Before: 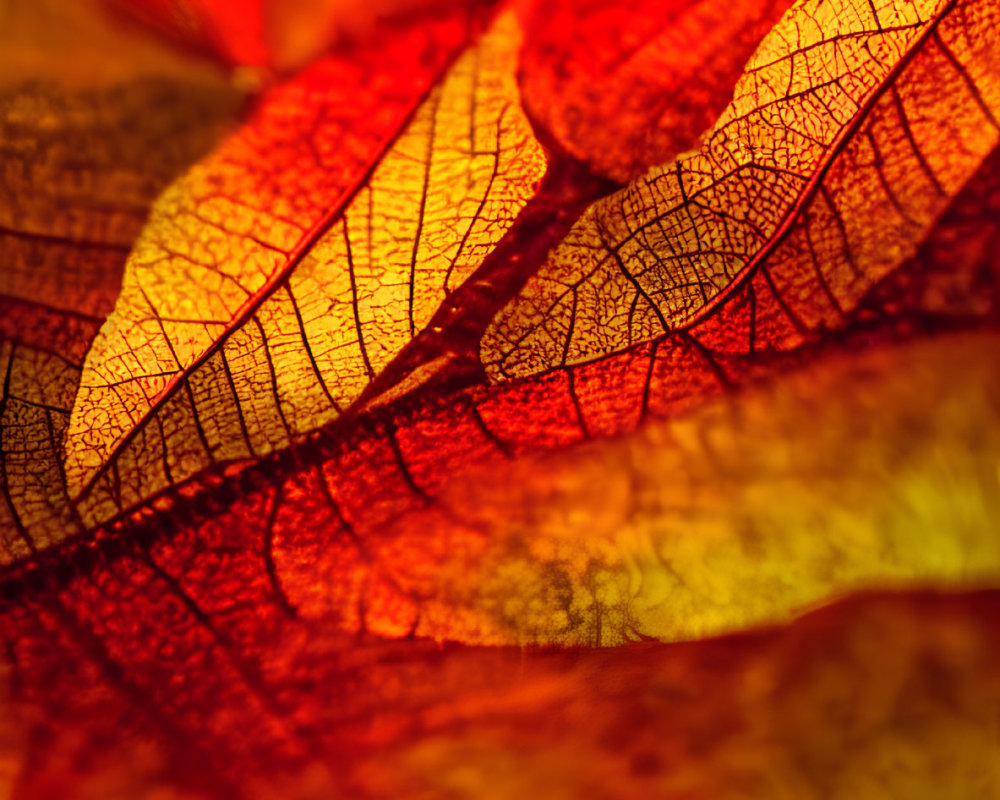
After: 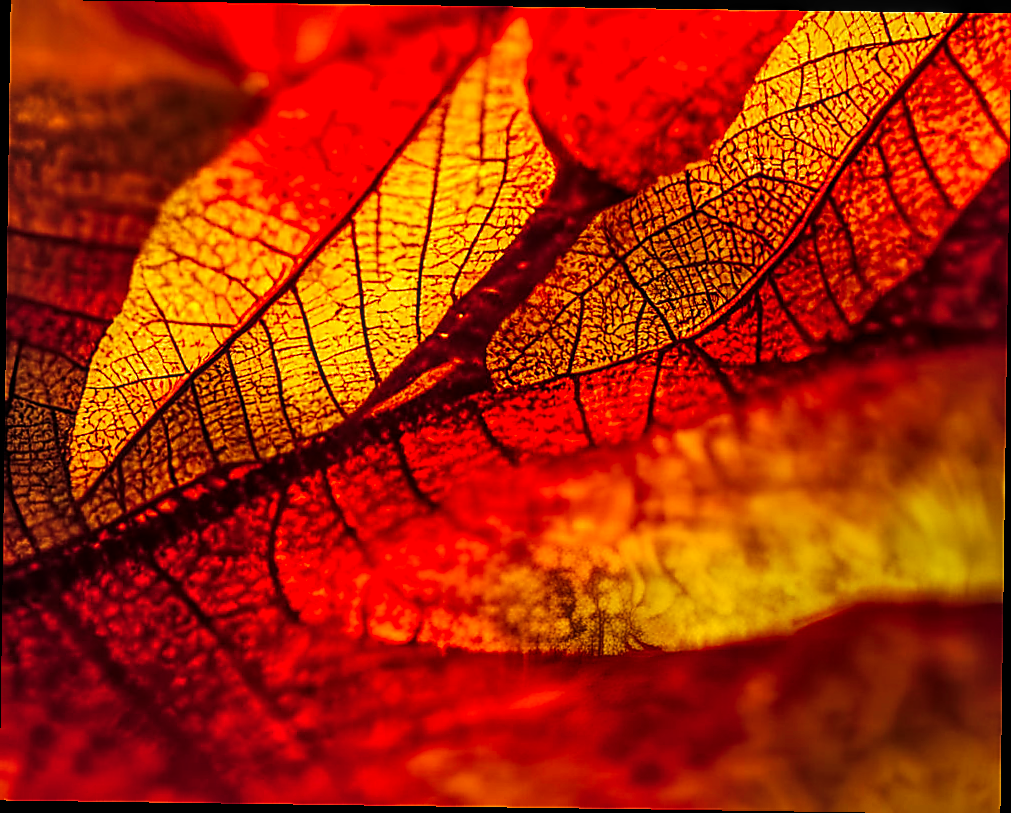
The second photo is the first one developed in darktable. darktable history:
tone curve: curves: ch0 [(0, 0) (0.003, 0.009) (0.011, 0.013) (0.025, 0.019) (0.044, 0.029) (0.069, 0.04) (0.1, 0.053) (0.136, 0.08) (0.177, 0.114) (0.224, 0.151) (0.277, 0.207) (0.335, 0.267) (0.399, 0.35) (0.468, 0.442) (0.543, 0.545) (0.623, 0.656) (0.709, 0.752) (0.801, 0.843) (0.898, 0.932) (1, 1)], preserve colors none
sharpen: radius 1.4, amount 1.25, threshold 0.7
rotate and perspective: rotation 0.8°, automatic cropping off
local contrast: on, module defaults
shadows and highlights: shadows 20.91, highlights -82.73, soften with gaussian
